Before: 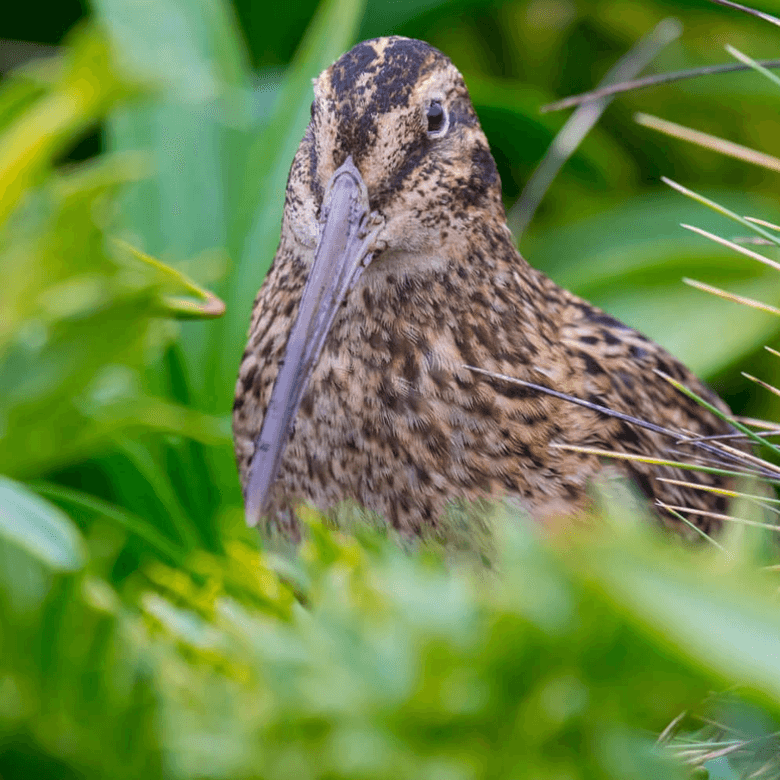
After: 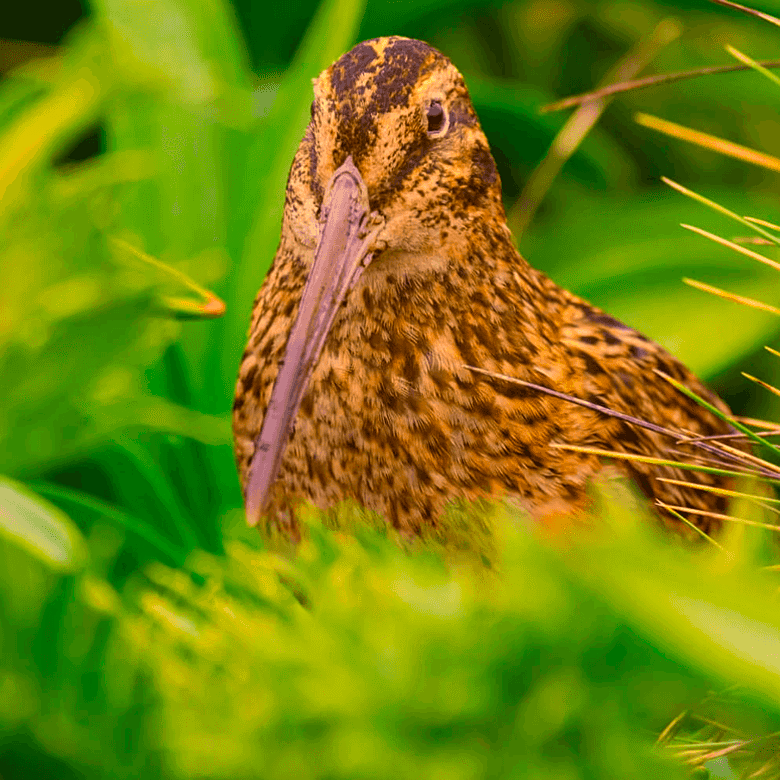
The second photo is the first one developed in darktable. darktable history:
color correction: highlights a* 10.44, highlights b* 30.04, shadows a* 2.73, shadows b* 17.51, saturation 1.72
sharpen: amount 0.2
